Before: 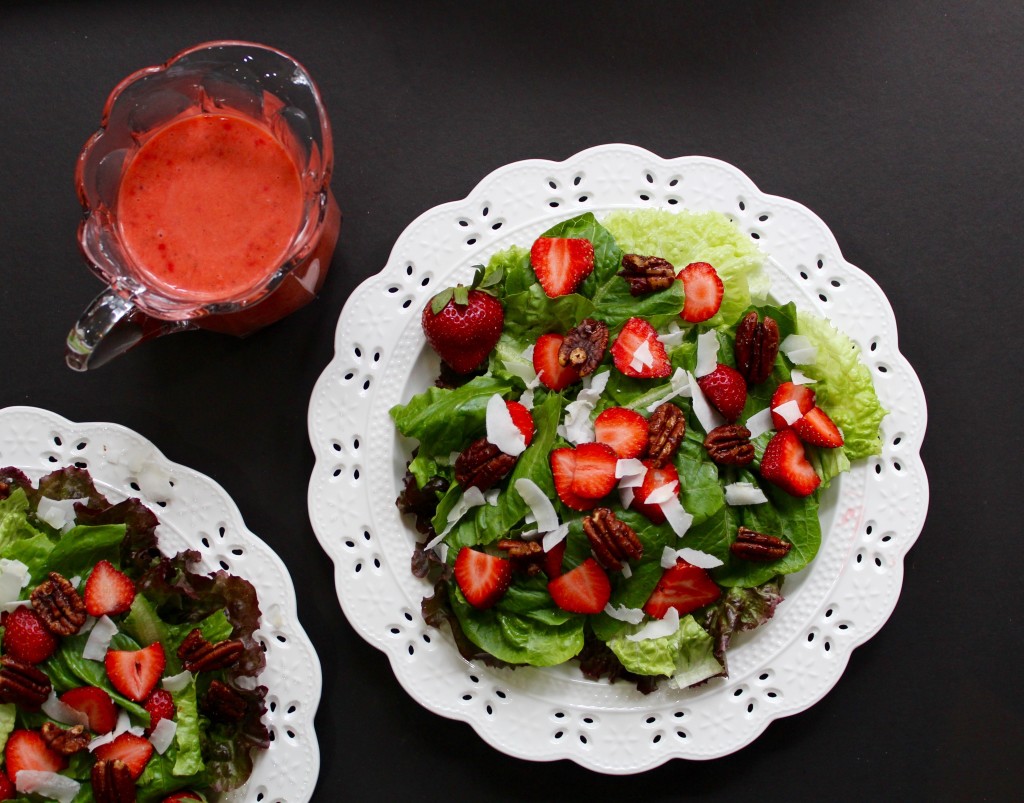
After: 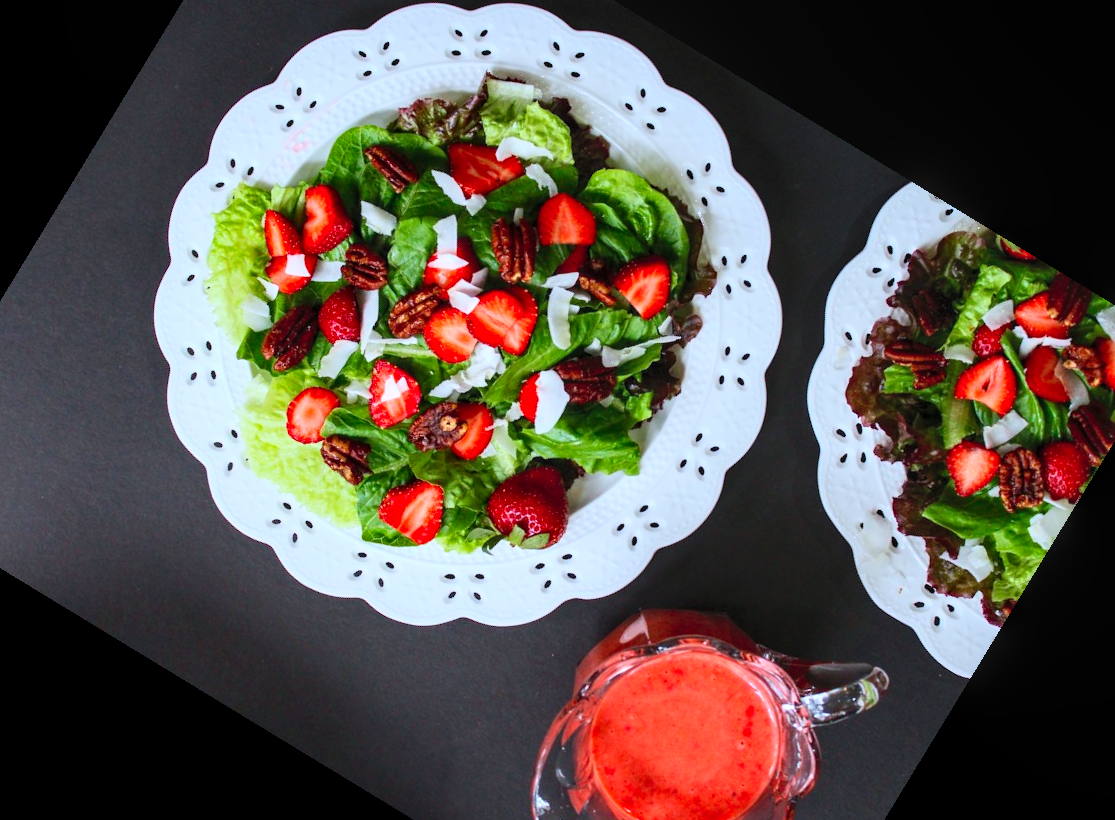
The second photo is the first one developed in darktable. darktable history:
contrast brightness saturation: contrast 0.24, brightness 0.26, saturation 0.39
color calibration: illuminant custom, x 0.368, y 0.373, temperature 4330.32 K
local contrast: on, module defaults
crop and rotate: angle 148.68°, left 9.111%, top 15.603%, right 4.588%, bottom 17.041%
